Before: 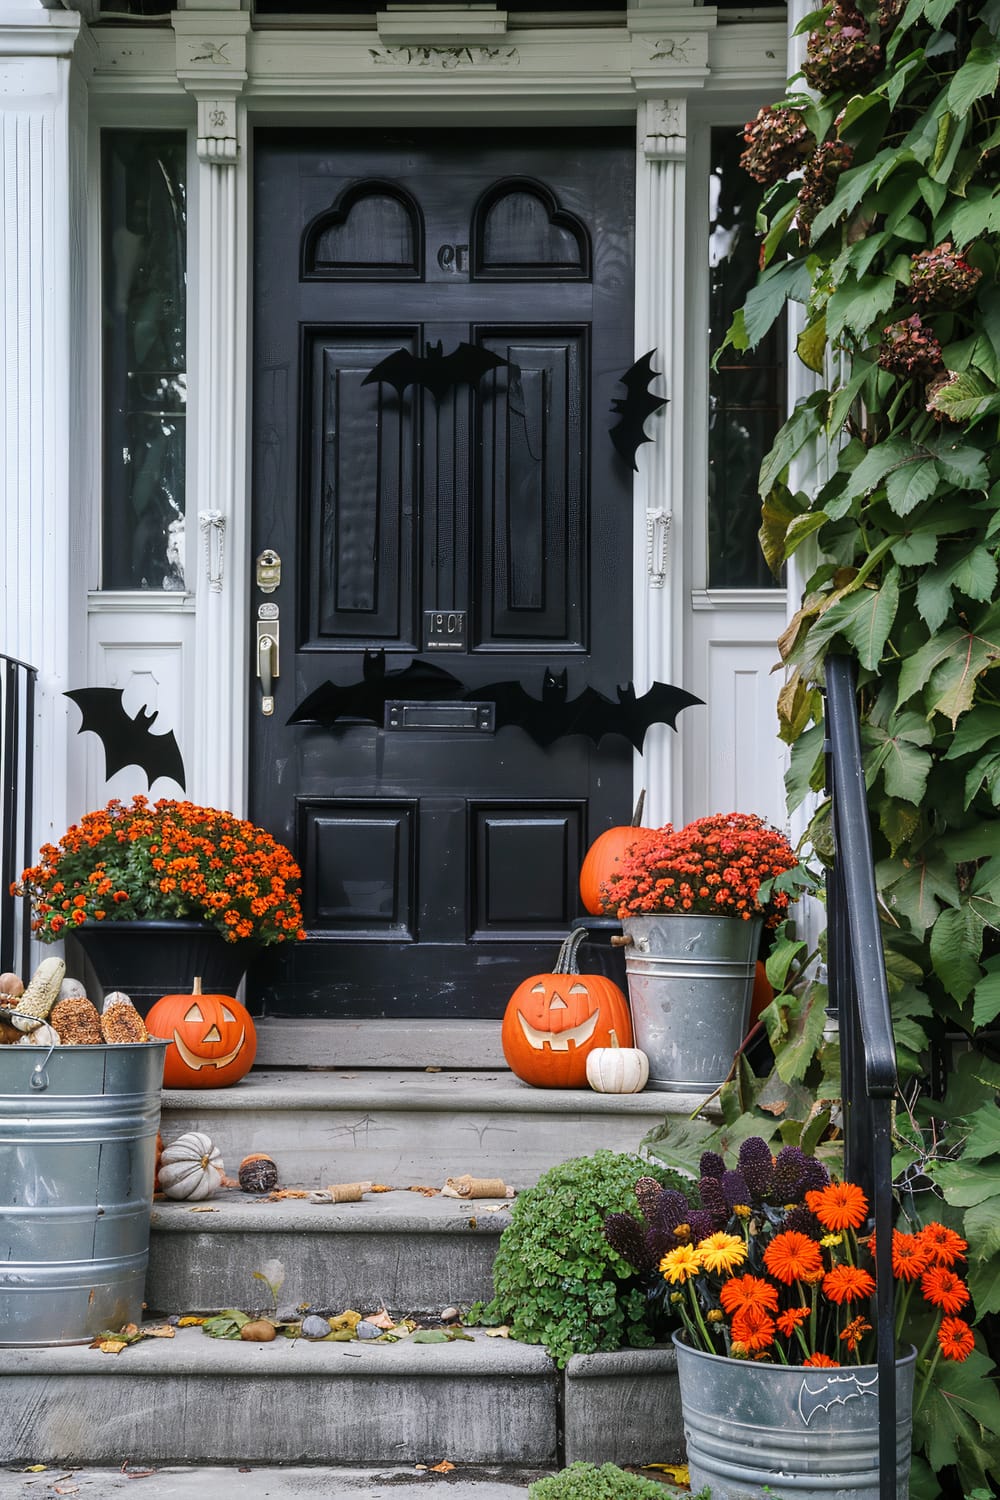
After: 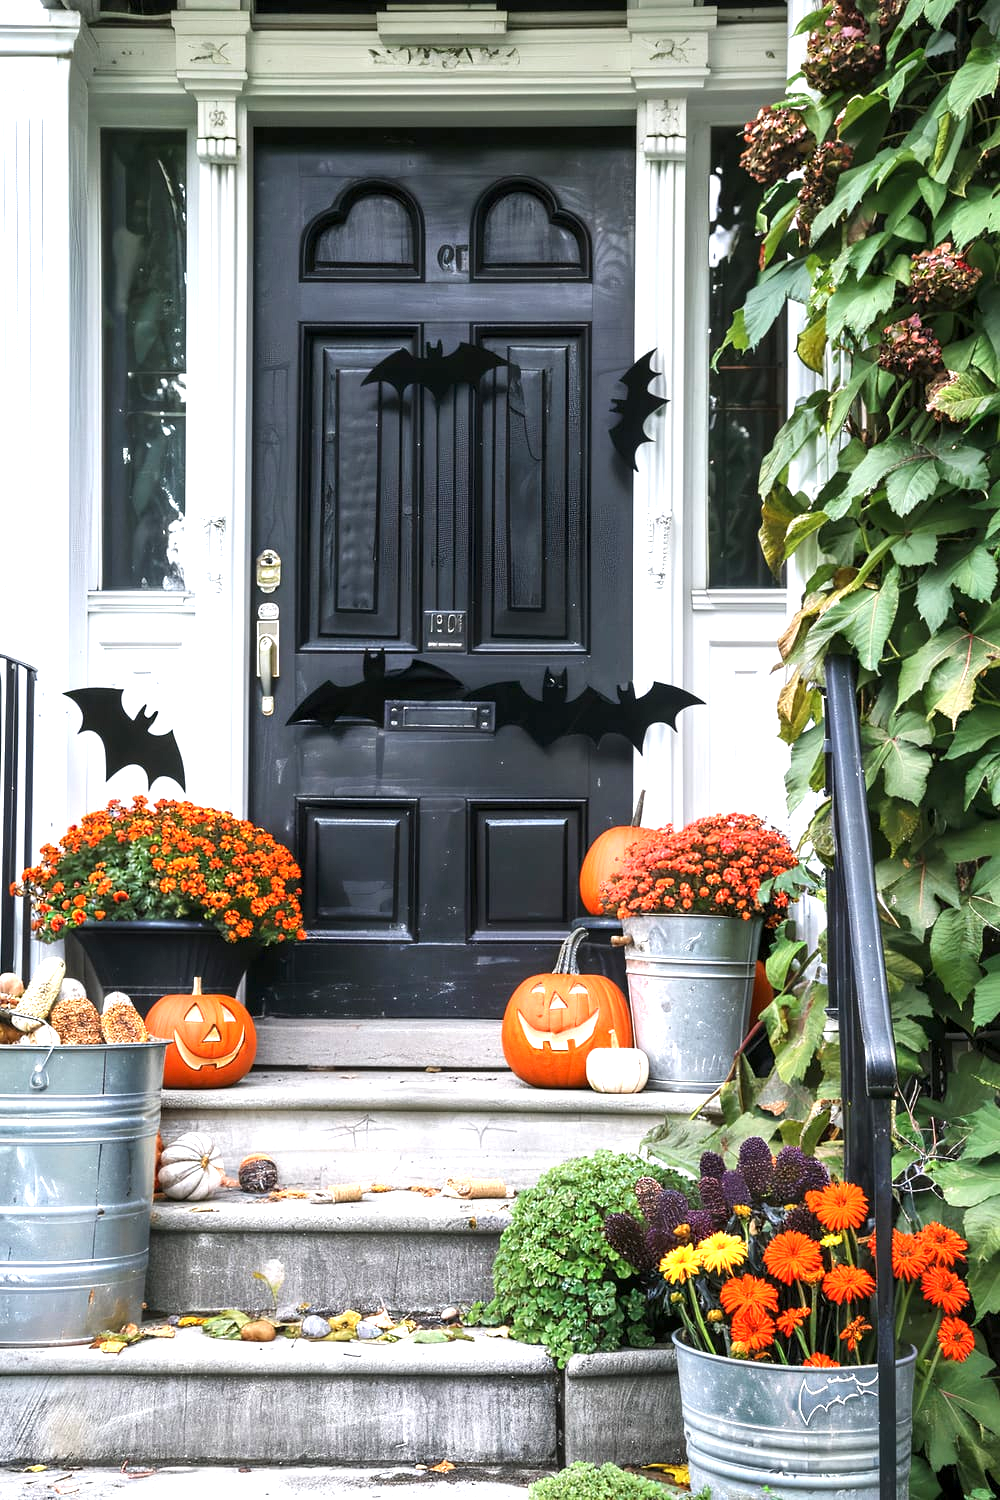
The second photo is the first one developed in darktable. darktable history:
exposure: black level correction 0, exposure 1.096 EV, compensate highlight preservation false
local contrast: highlights 107%, shadows 103%, detail 119%, midtone range 0.2
